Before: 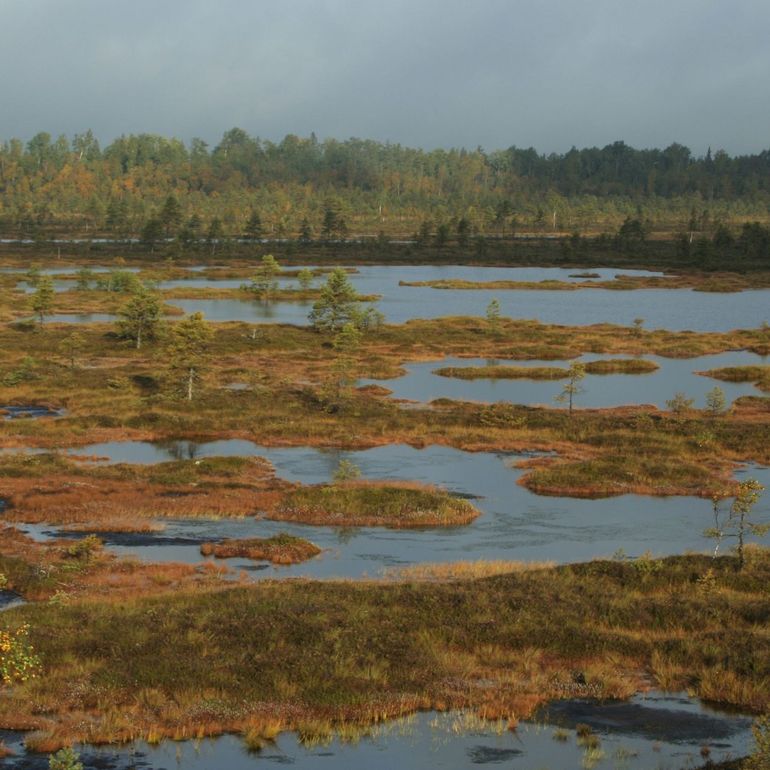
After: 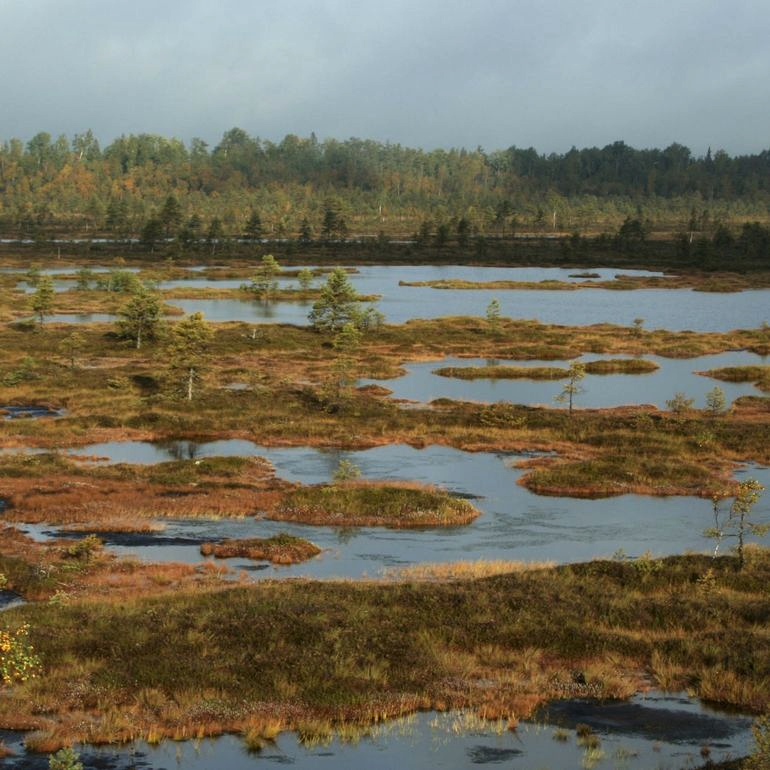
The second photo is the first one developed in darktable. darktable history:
local contrast: mode bilateral grid, contrast 20, coarseness 50, detail 132%, midtone range 0.2
tone equalizer: -8 EV -0.411 EV, -7 EV -0.368 EV, -6 EV -0.312 EV, -5 EV -0.2 EV, -3 EV 0.23 EV, -2 EV 0.355 EV, -1 EV 0.407 EV, +0 EV 0.407 EV, edges refinement/feathering 500, mask exposure compensation -1.57 EV, preserve details guided filter
